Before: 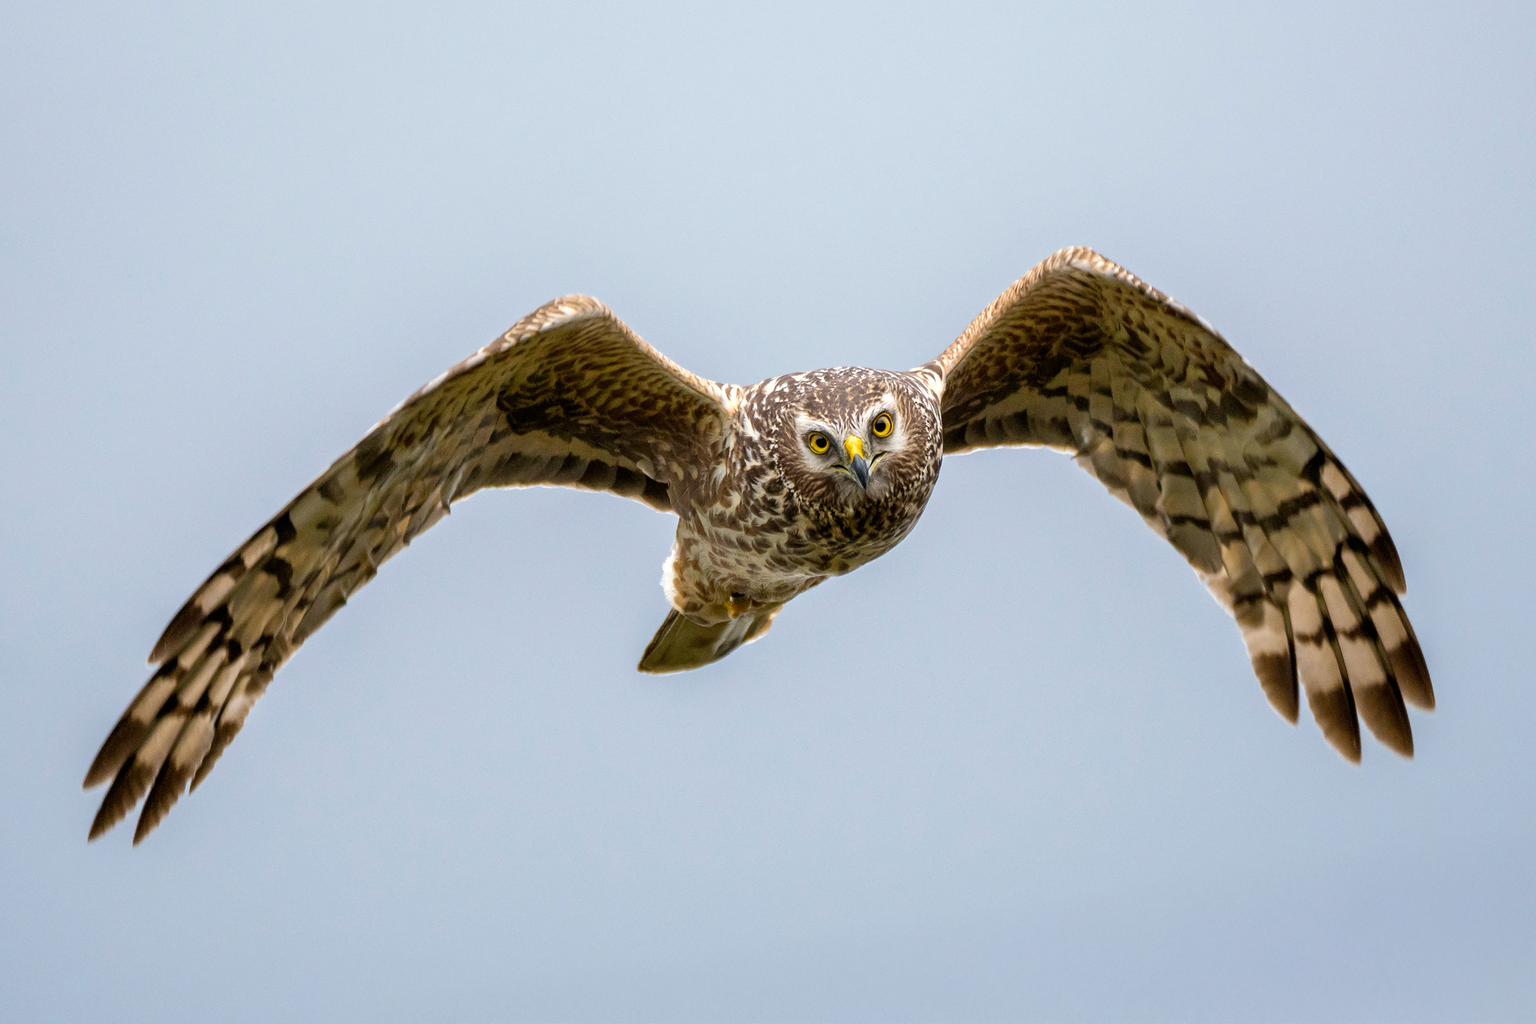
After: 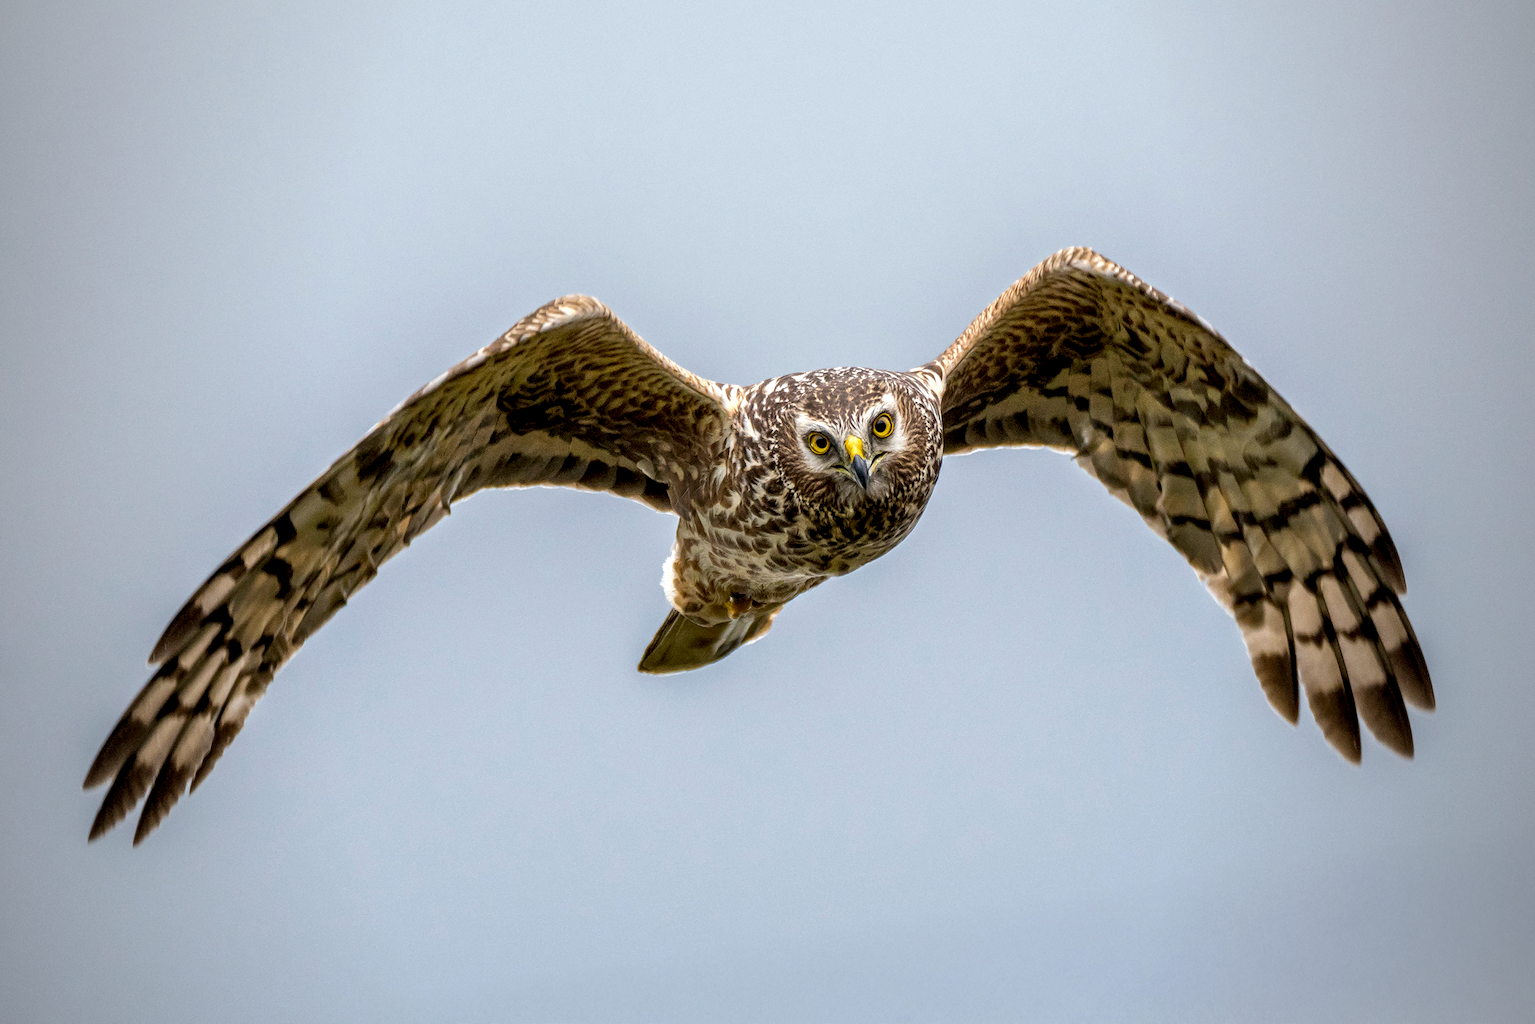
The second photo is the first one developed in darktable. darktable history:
vignetting: fall-off start 97%, fall-off radius 100%, width/height ratio 0.609, unbound false
local contrast: detail 142%
